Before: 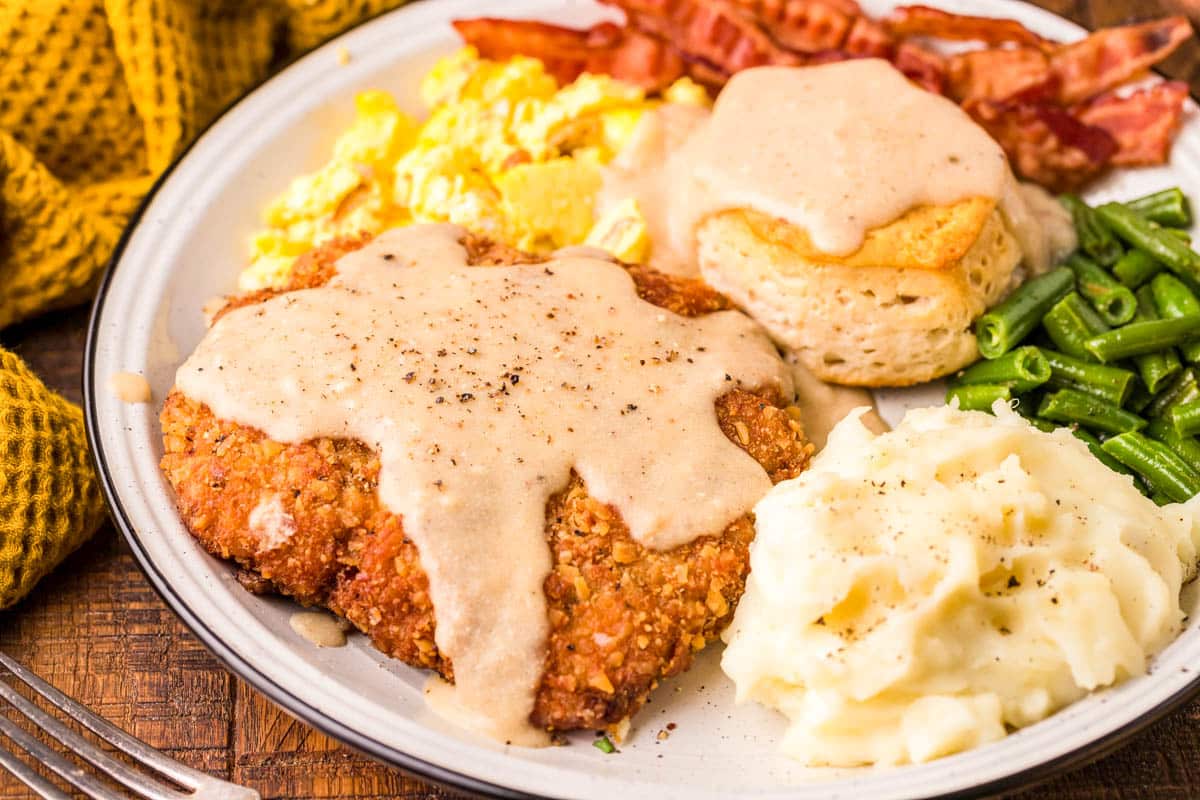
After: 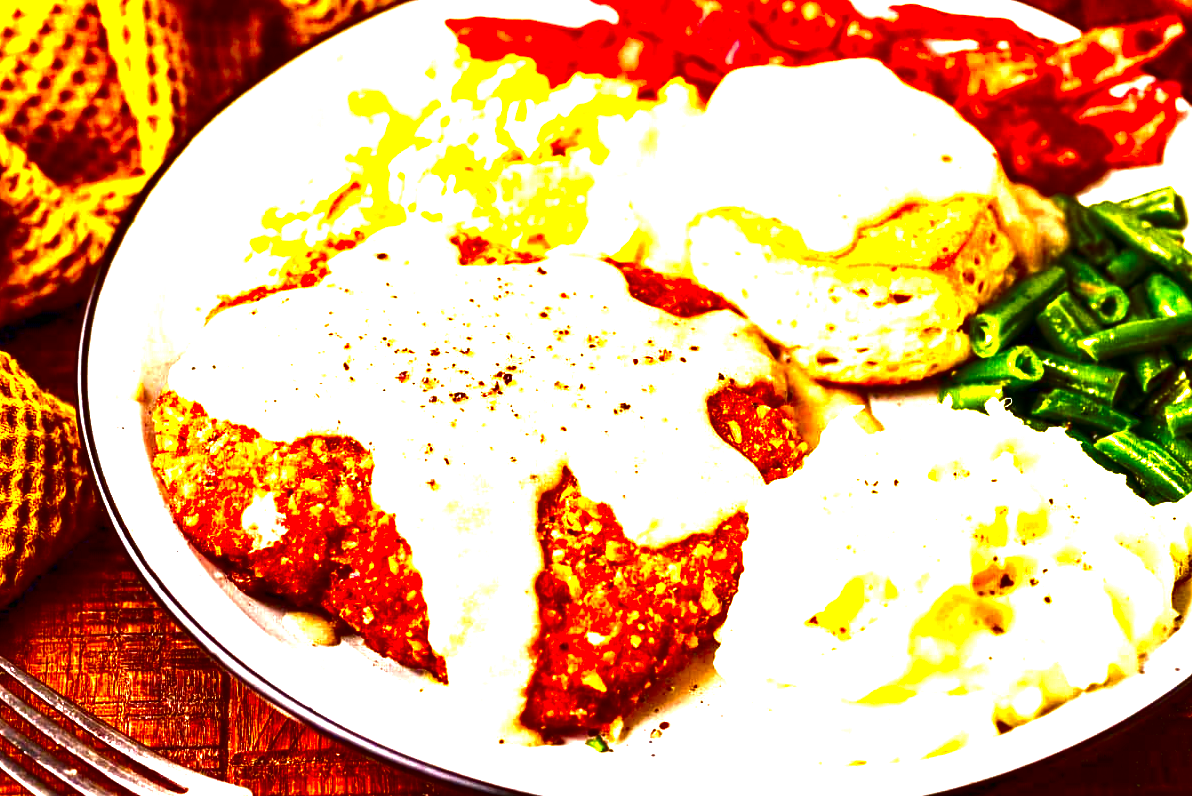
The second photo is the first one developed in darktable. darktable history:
contrast brightness saturation: brightness -0.989, saturation 0.983
exposure: black level correction 0, exposure 1.378 EV, compensate highlight preservation false
crop and rotate: left 0.6%, top 0.126%, bottom 0.322%
